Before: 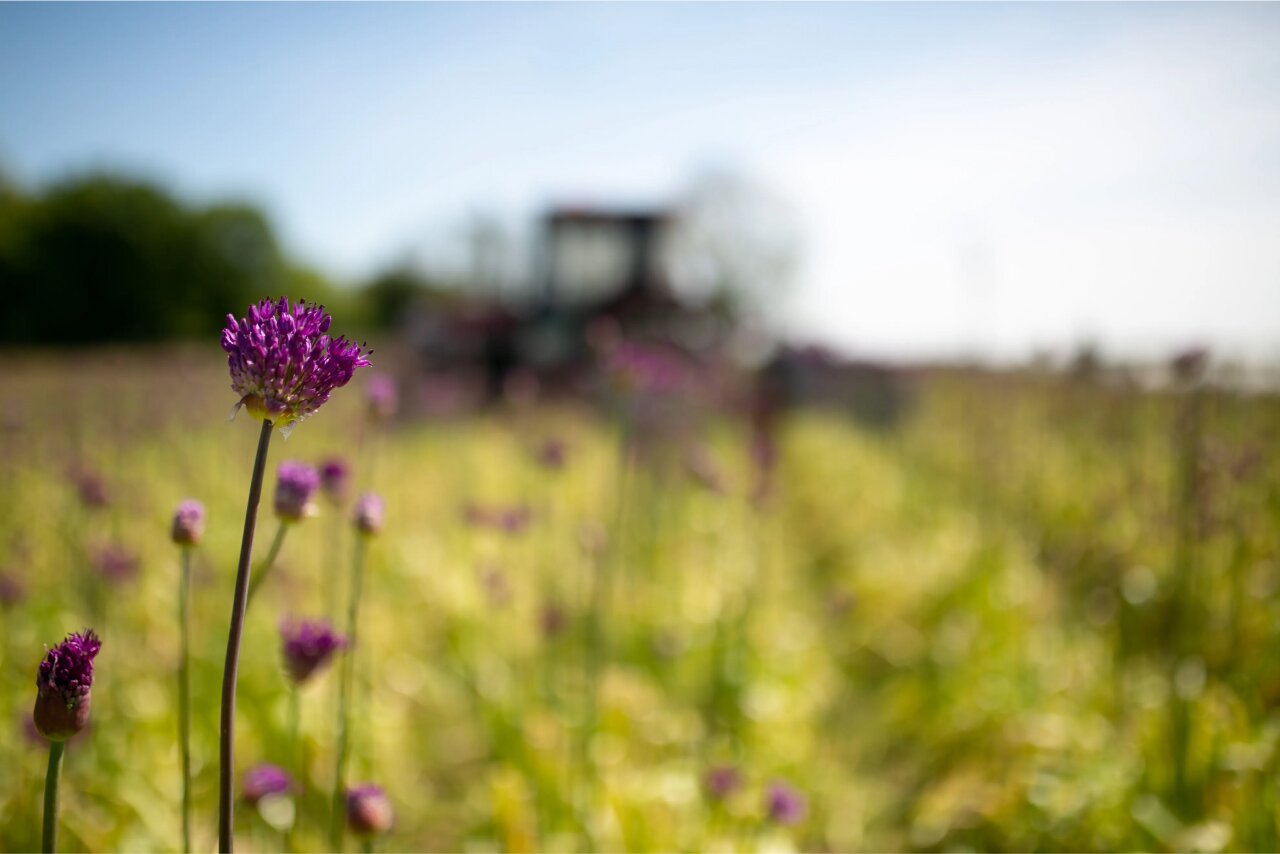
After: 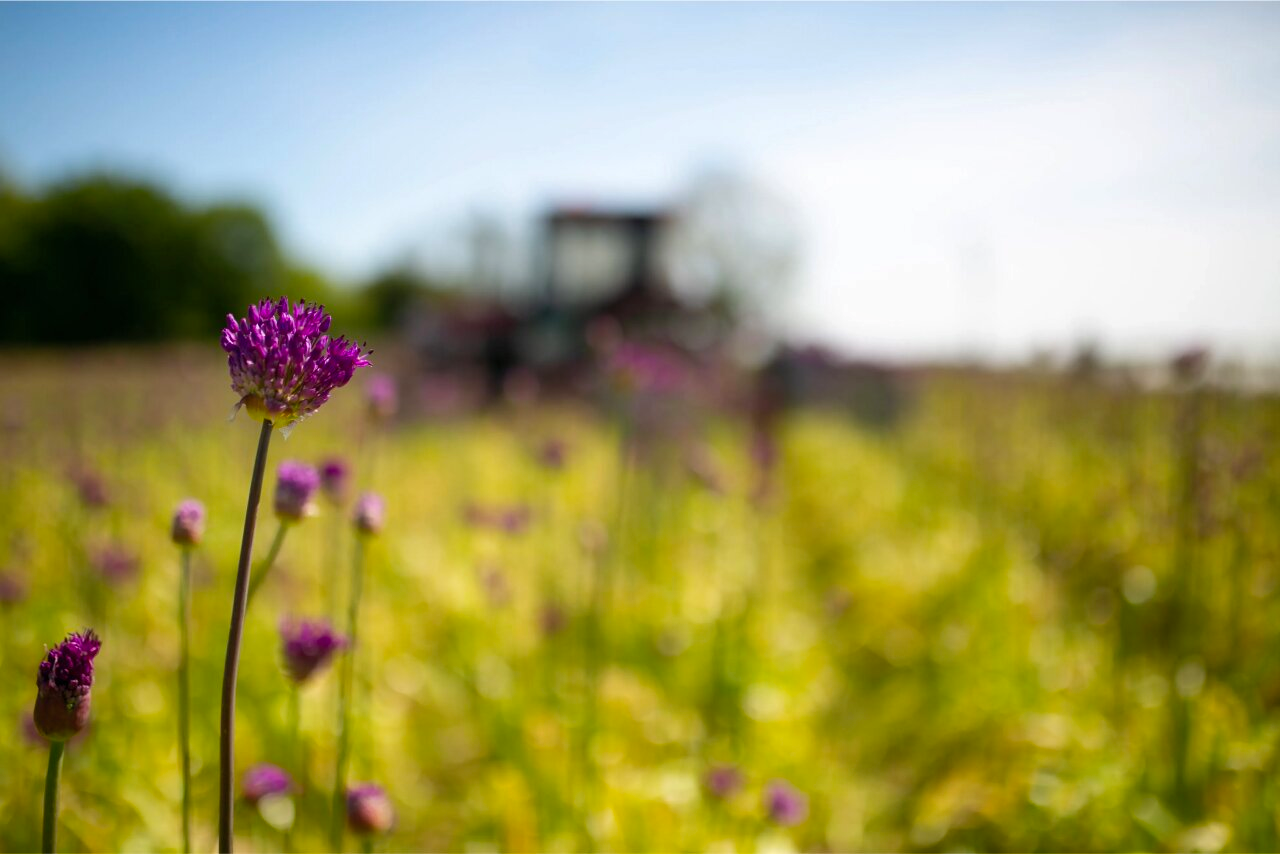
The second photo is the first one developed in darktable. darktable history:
shadows and highlights: radius 128.38, shadows 21.24, highlights -22.14, low approximation 0.01
color balance rgb: linear chroma grading › global chroma 13.705%, perceptual saturation grading › global saturation 0.7%, global vibrance 14.558%
